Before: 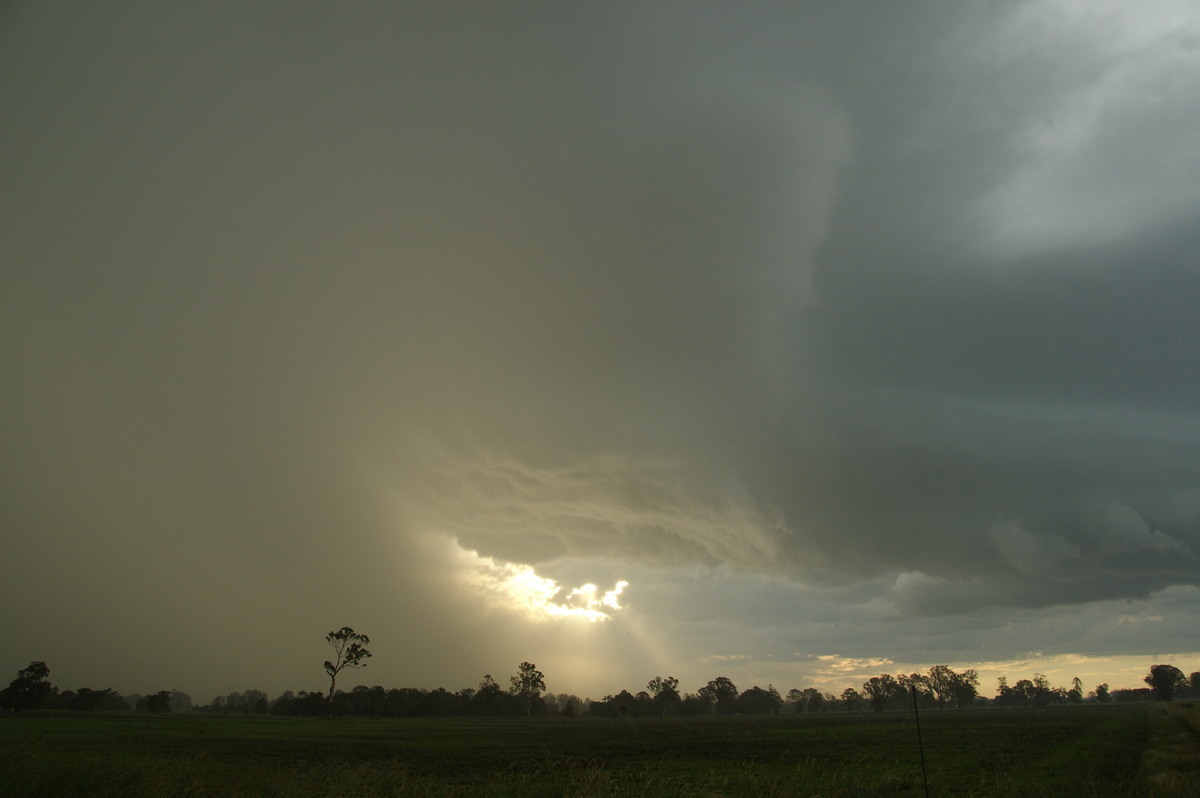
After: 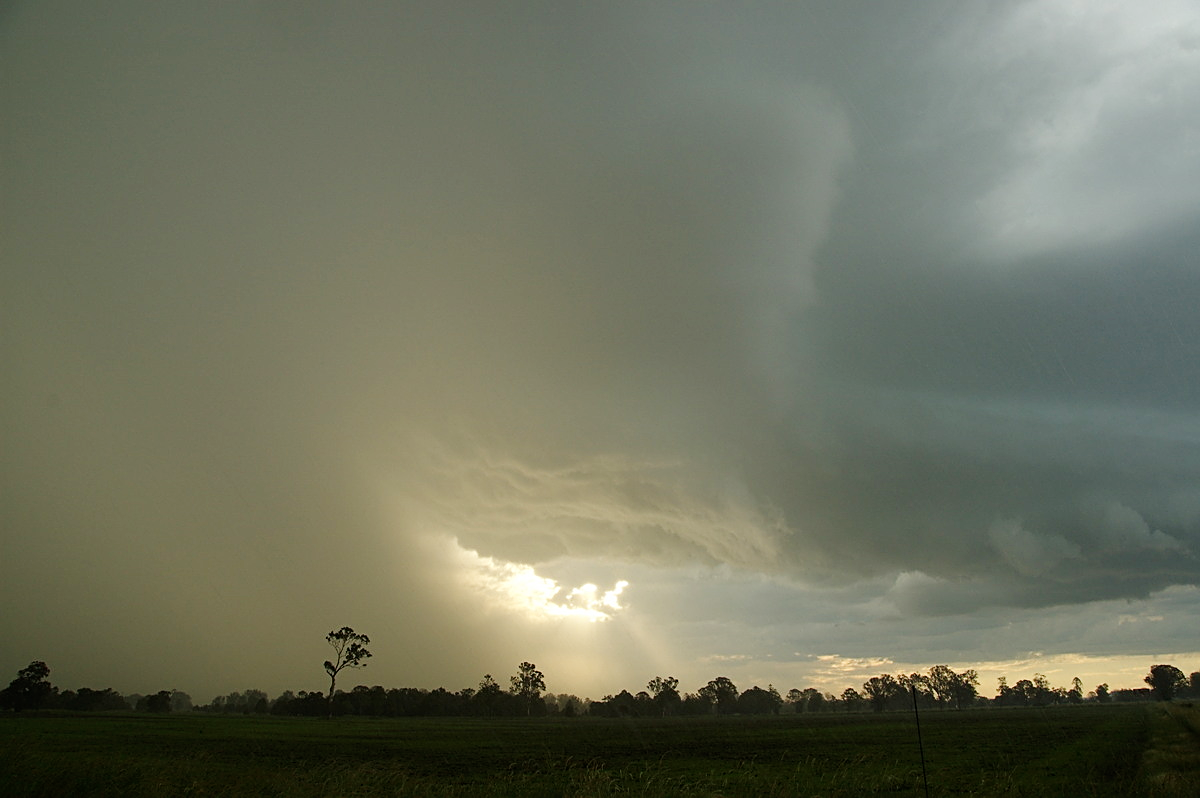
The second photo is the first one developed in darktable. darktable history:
sharpen: on, module defaults
tone curve: curves: ch0 [(0, 0) (0.004, 0.001) (0.133, 0.112) (0.325, 0.362) (0.832, 0.893) (1, 1)], preserve colors none
